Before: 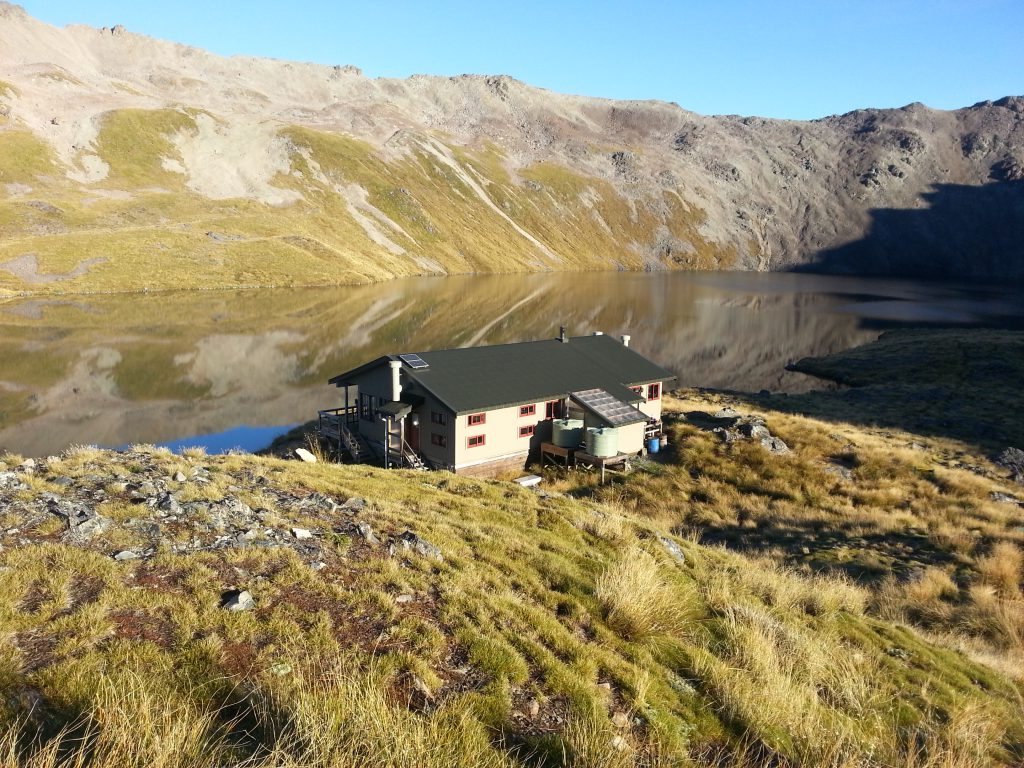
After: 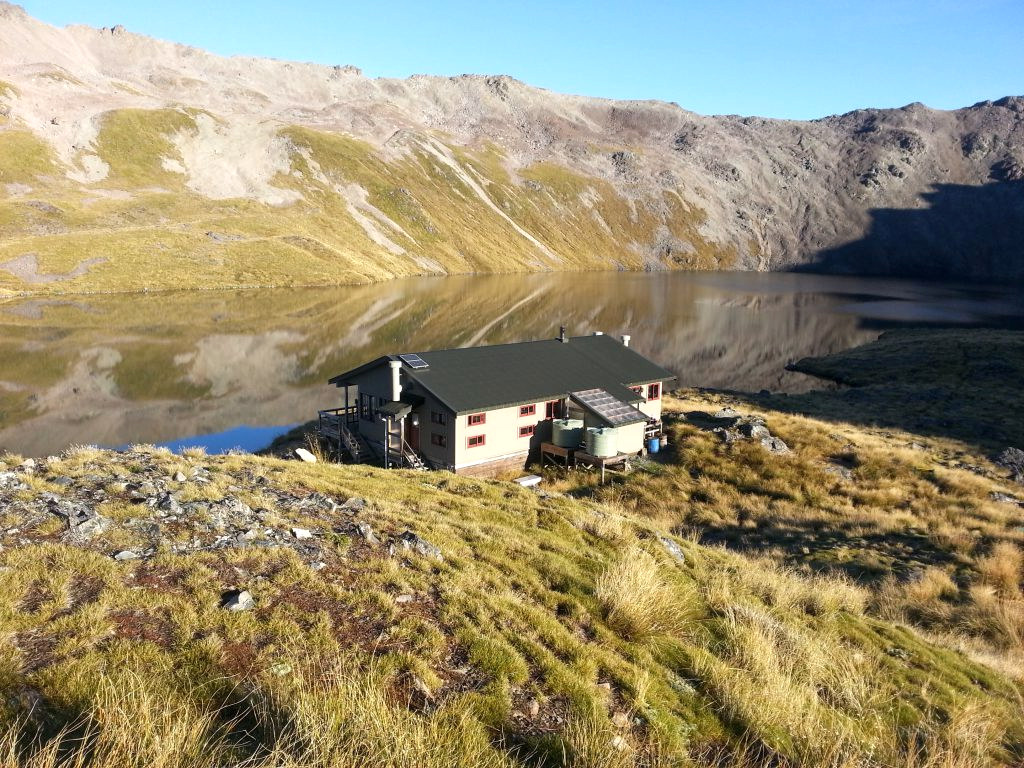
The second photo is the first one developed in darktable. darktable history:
white balance: red 1.009, blue 1.027
local contrast: highlights 100%, shadows 100%, detail 120%, midtone range 0.2
exposure: black level correction -0.001, exposure 0.08 EV, compensate highlight preservation false
